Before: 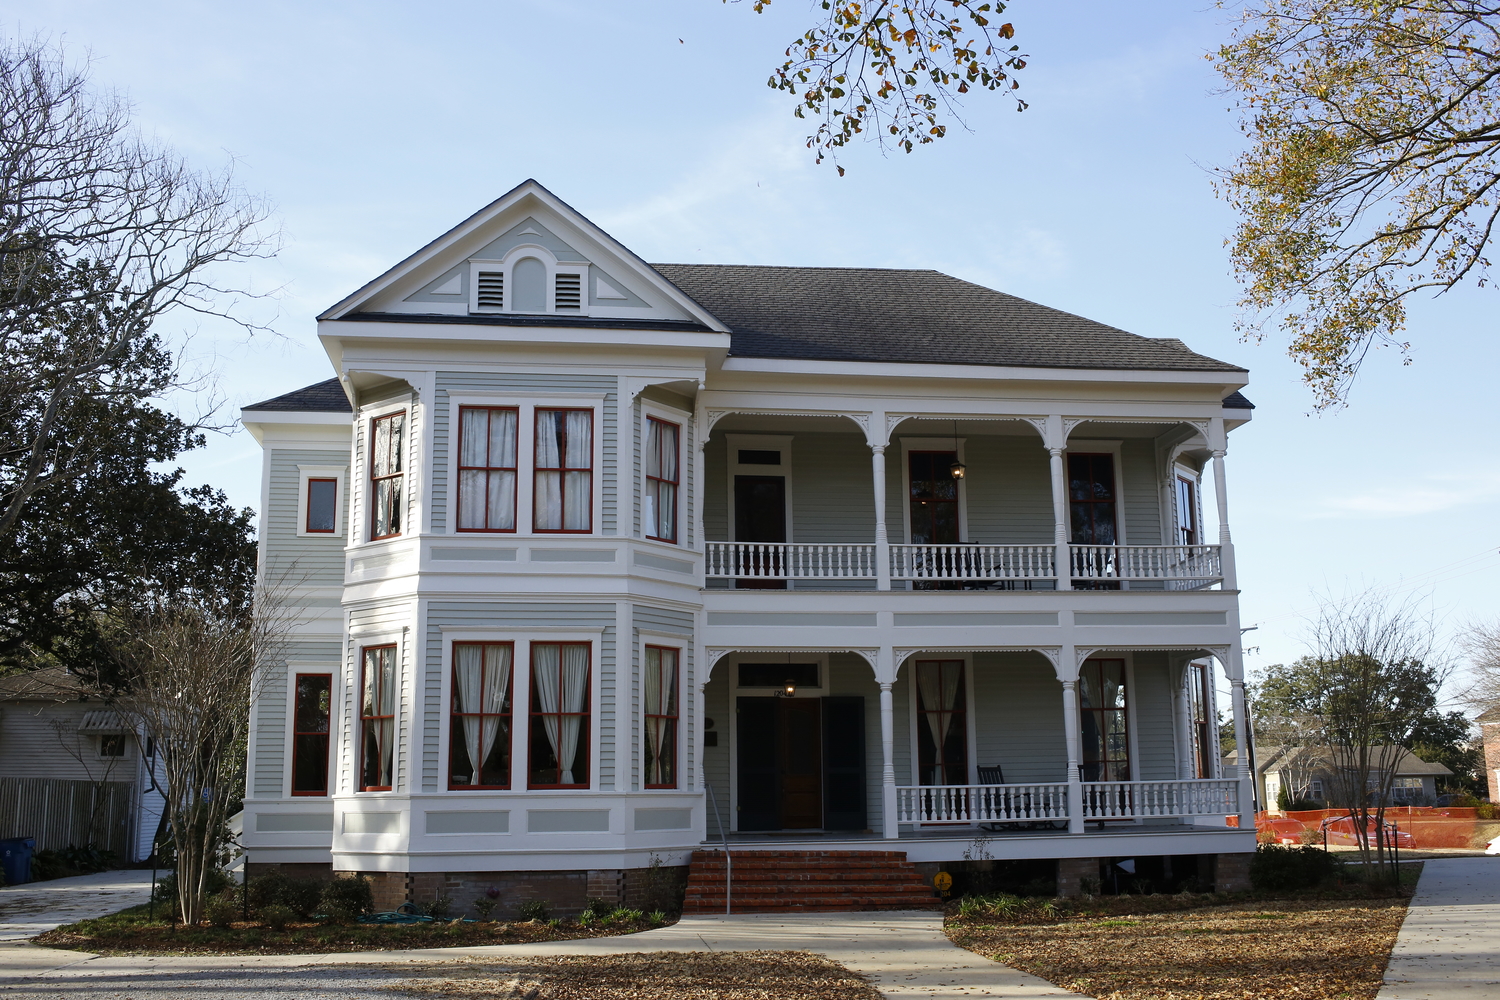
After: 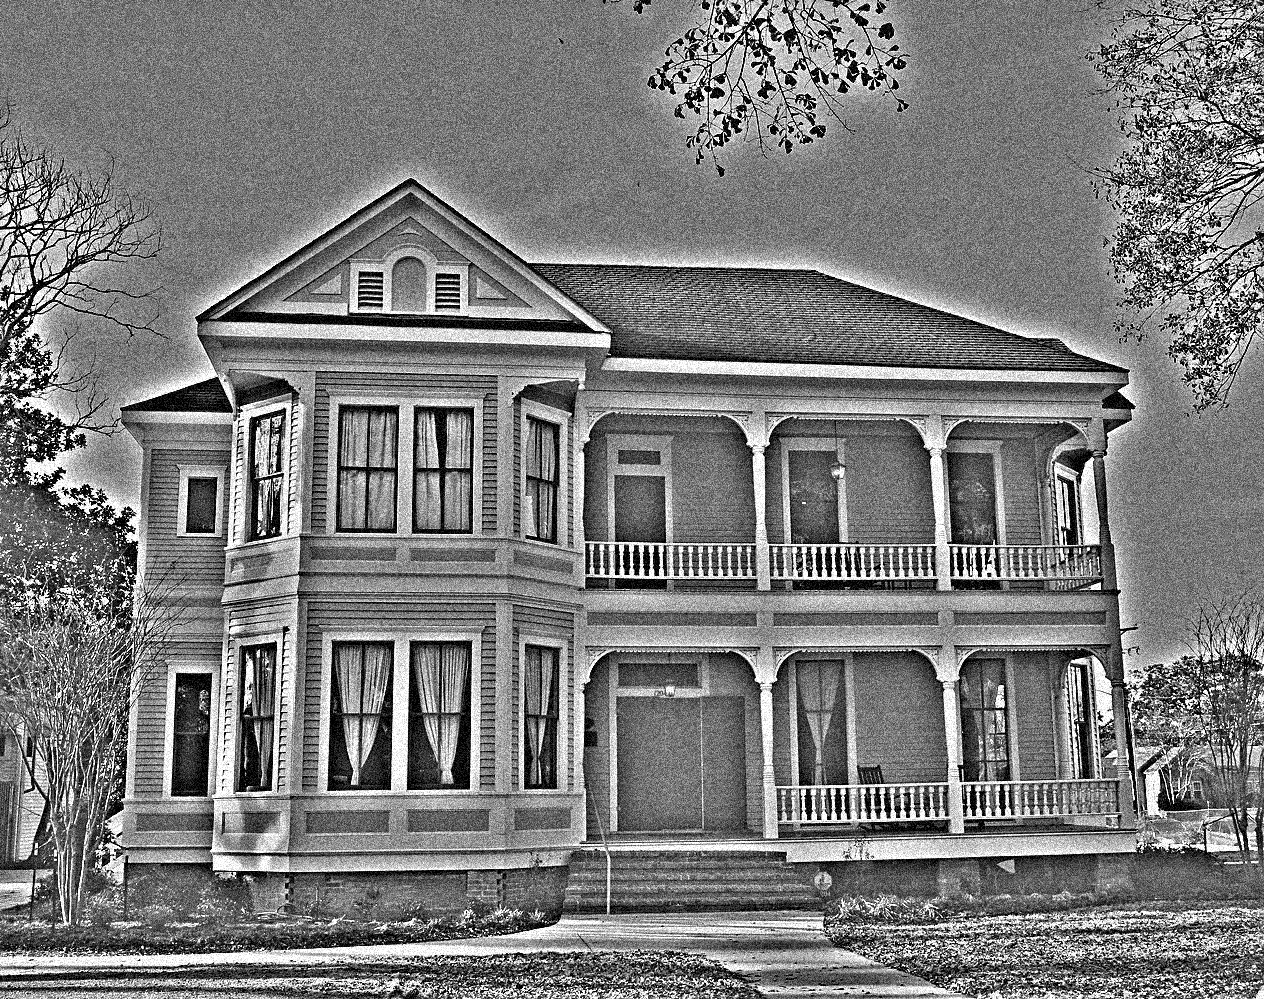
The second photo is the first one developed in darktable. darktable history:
sharpen: on, module defaults
grain: coarseness 3.75 ISO, strength 100%, mid-tones bias 0%
crop: left 8.026%, right 7.374%
shadows and highlights: low approximation 0.01, soften with gaussian
highpass: on, module defaults
